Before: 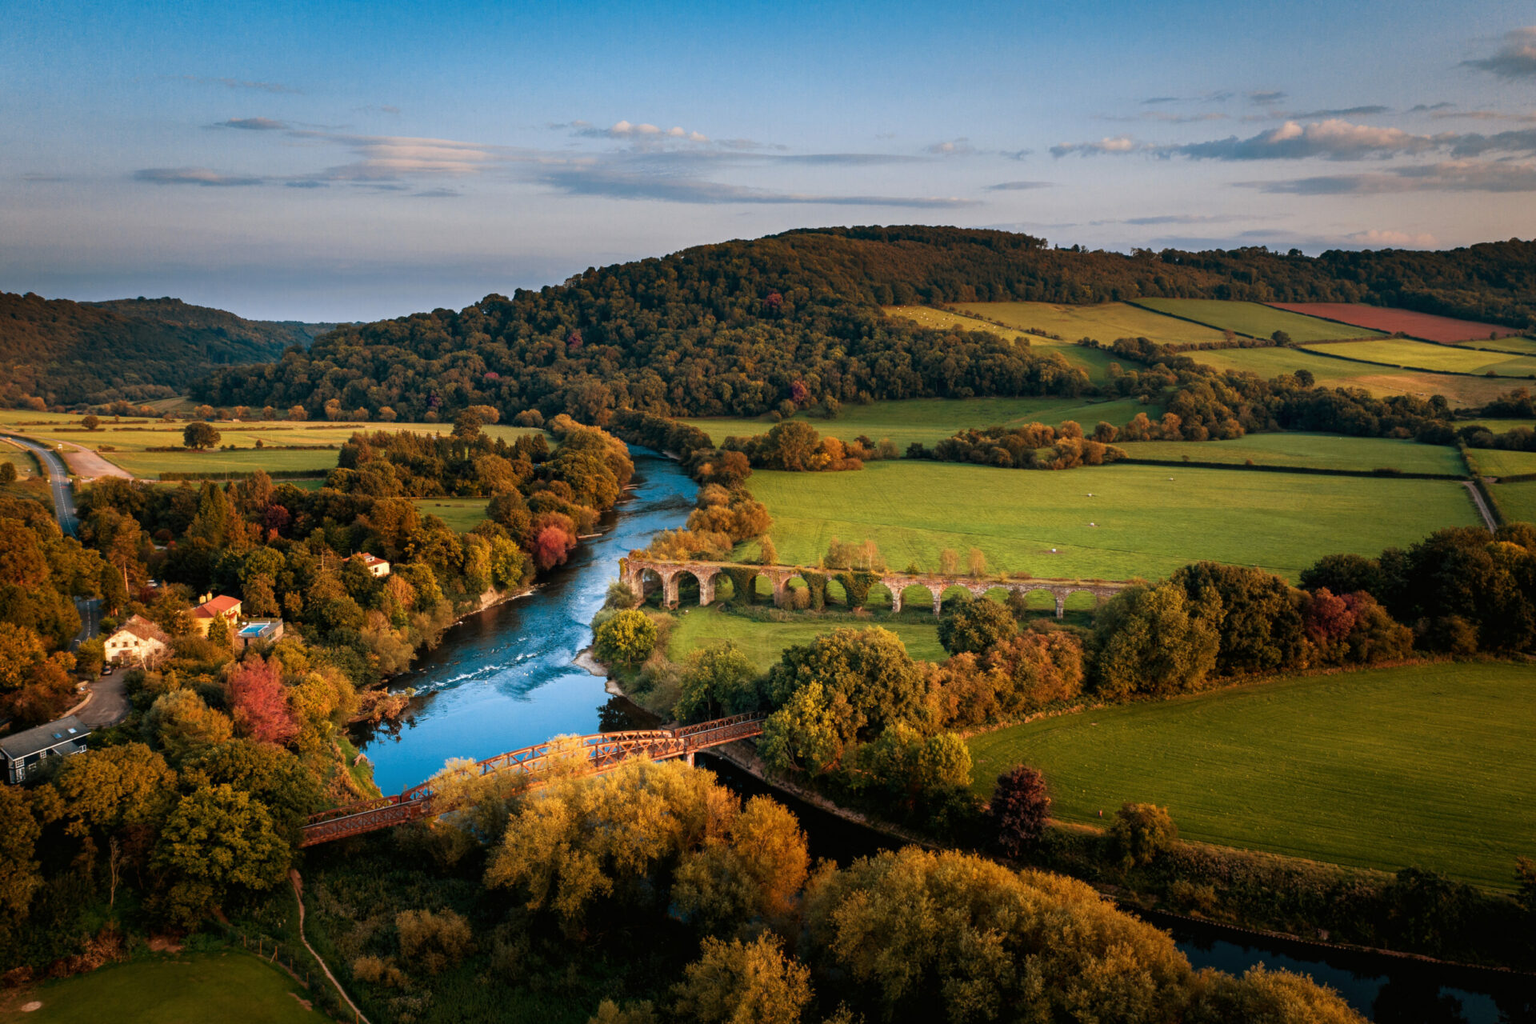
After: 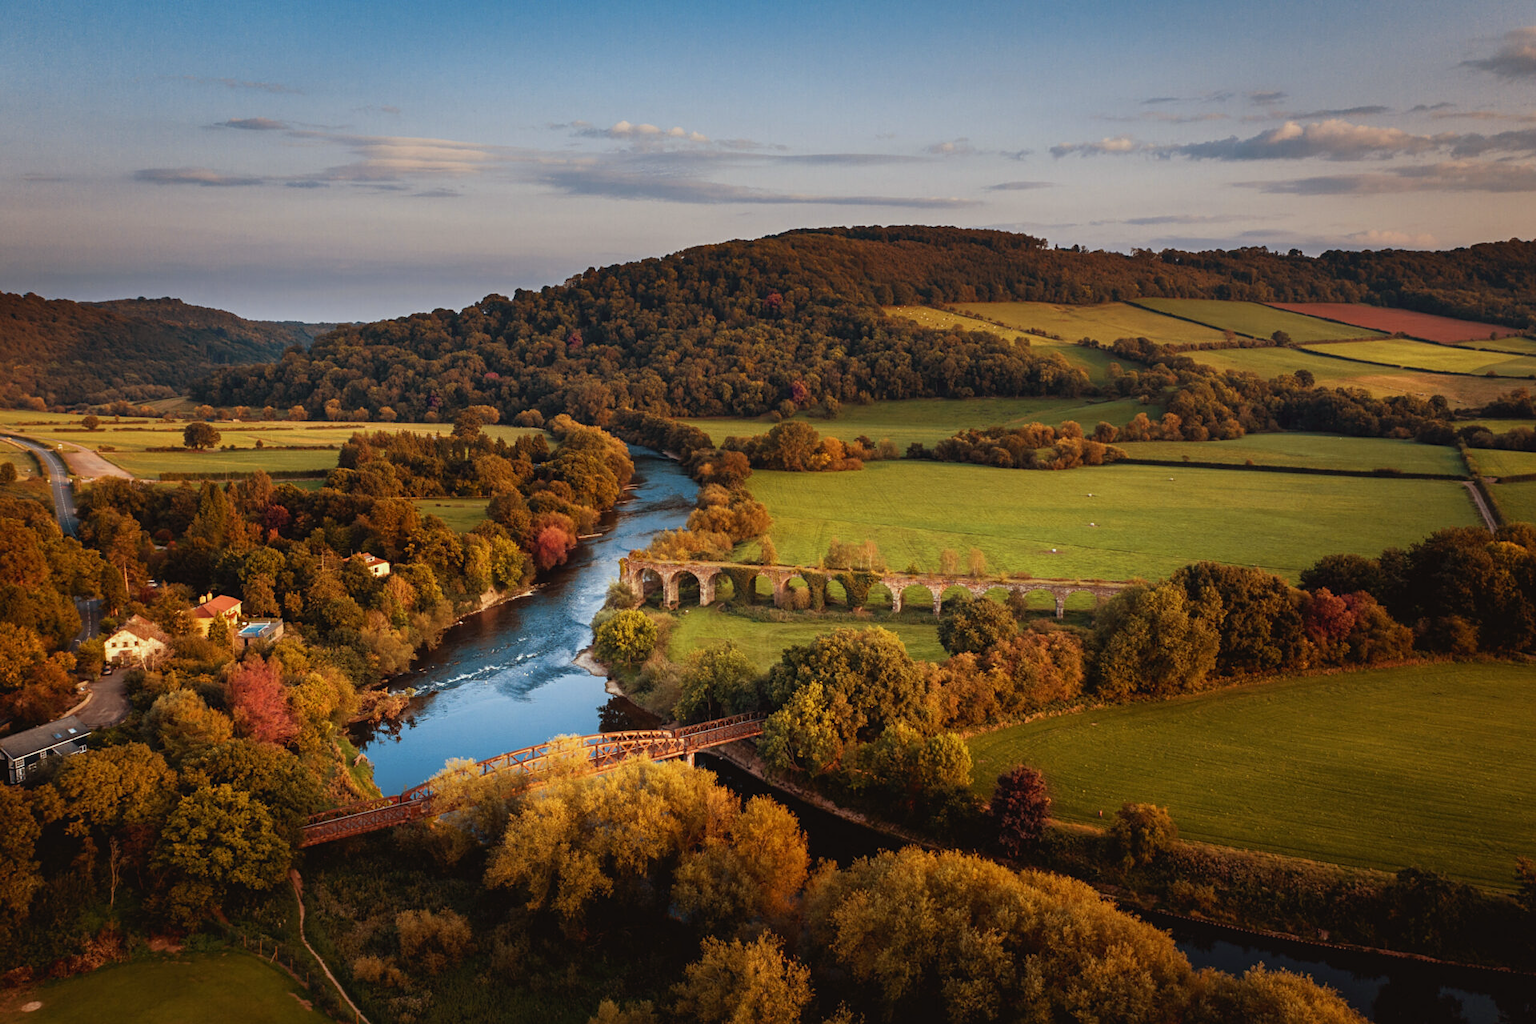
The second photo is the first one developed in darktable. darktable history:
rgb levels: mode RGB, independent channels, levels [[0, 0.474, 1], [0, 0.5, 1], [0, 0.5, 1]]
color correction: highlights a* -4.28, highlights b* 6.53
contrast brightness saturation: contrast -0.08, brightness -0.04, saturation -0.11
sharpen: amount 0.2
